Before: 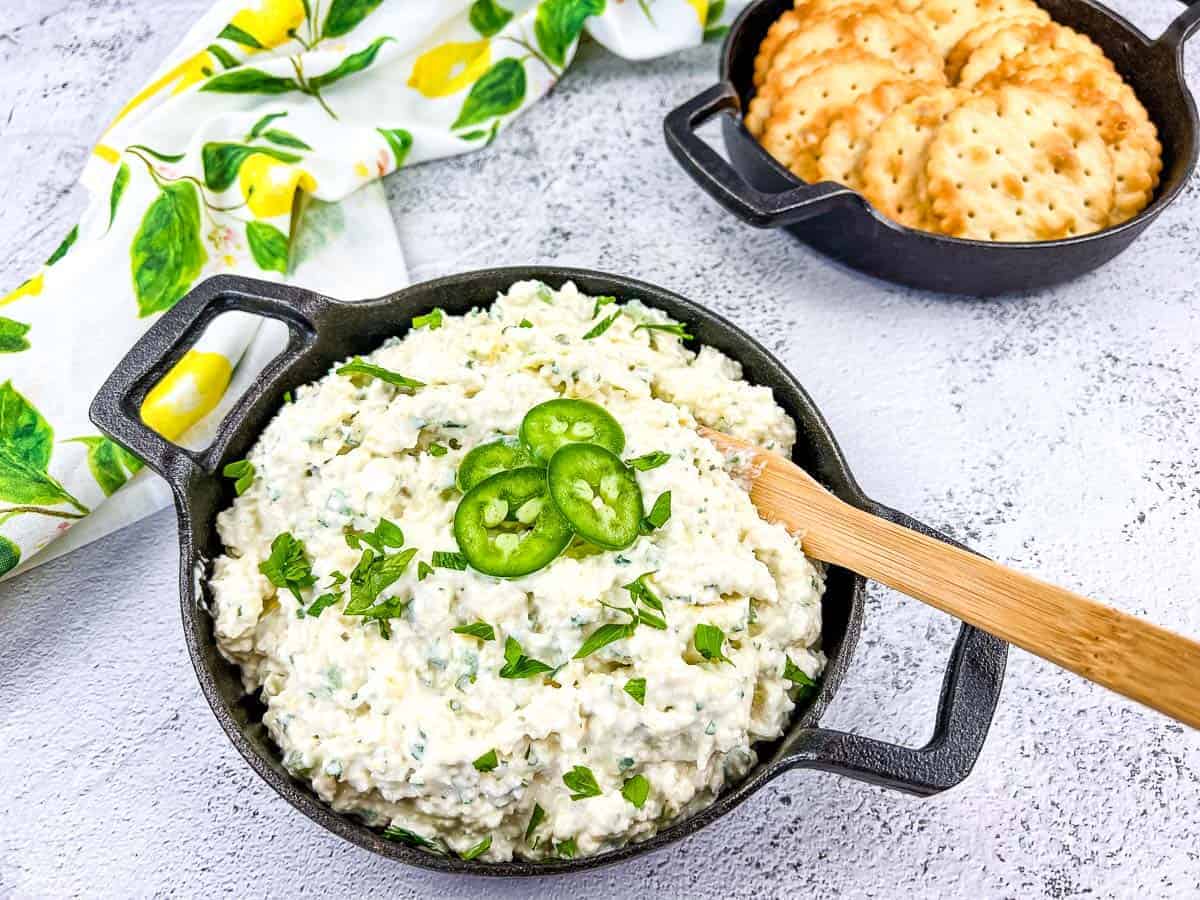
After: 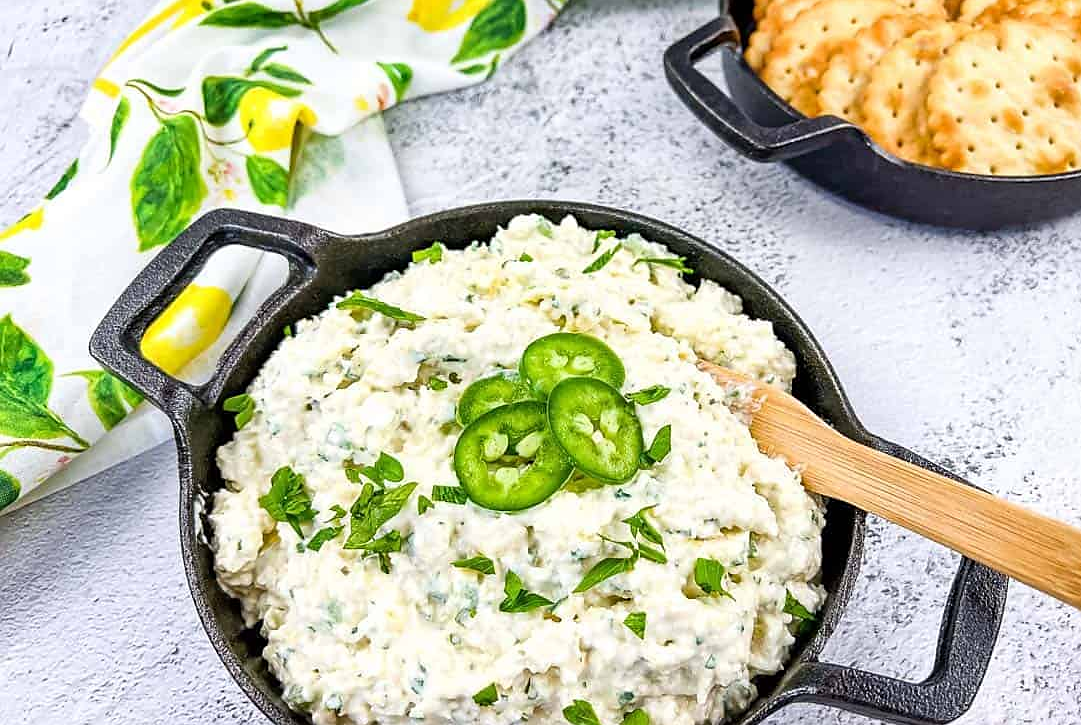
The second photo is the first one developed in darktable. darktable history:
crop: top 7.409%, right 9.858%, bottom 12.017%
sharpen: radius 1.431, amount 0.414, threshold 1.147
